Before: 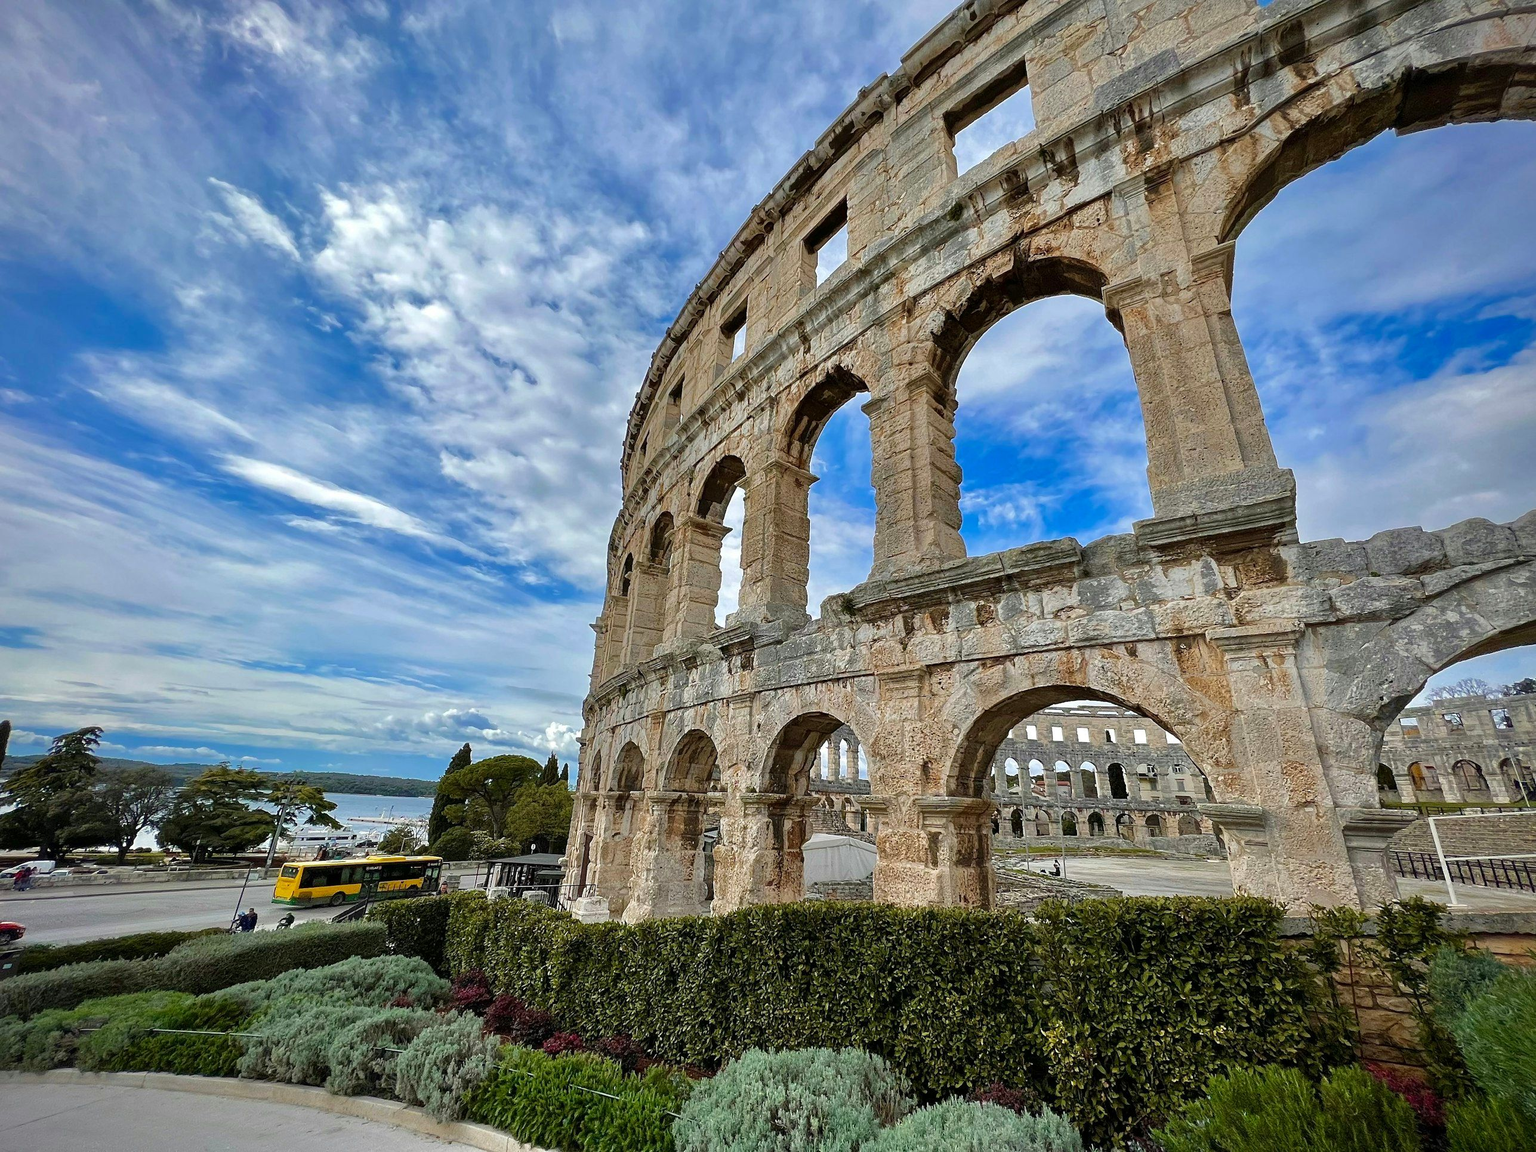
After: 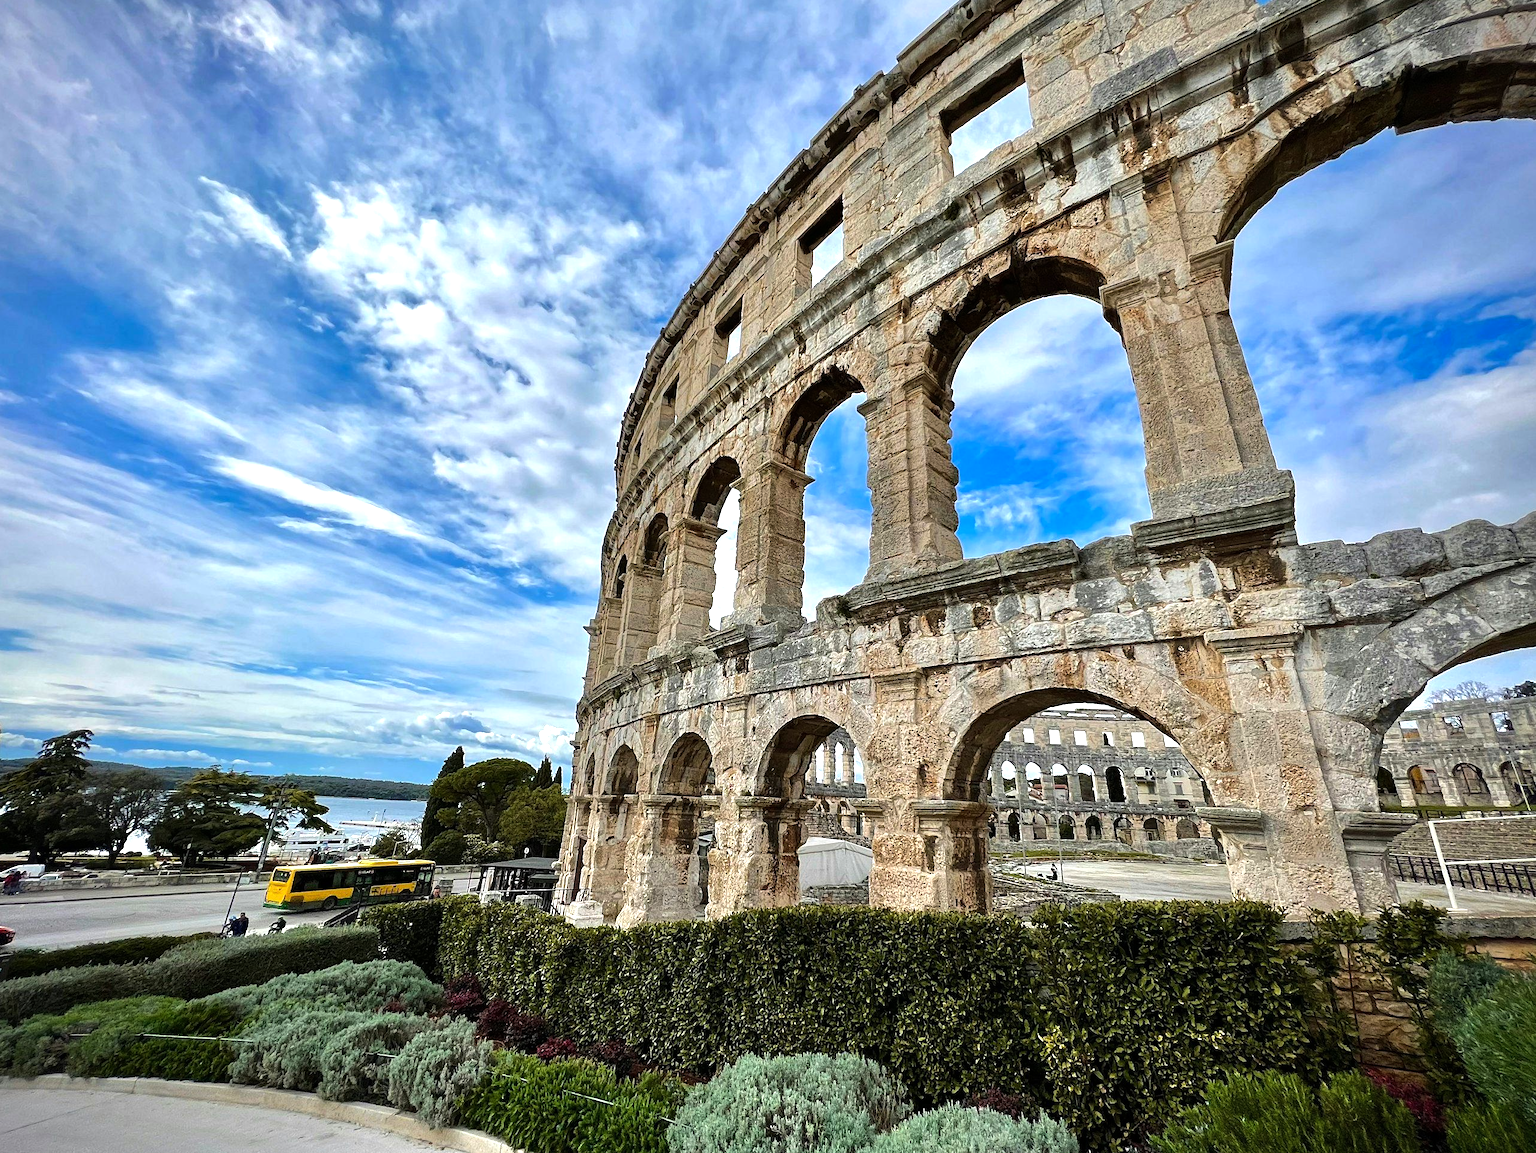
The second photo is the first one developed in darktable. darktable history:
tone equalizer: -8 EV -0.714 EV, -7 EV -0.673 EV, -6 EV -0.616 EV, -5 EV -0.394 EV, -3 EV 0.378 EV, -2 EV 0.6 EV, -1 EV 0.694 EV, +0 EV 0.745 EV, edges refinement/feathering 500, mask exposure compensation -1.57 EV, preserve details no
shadows and highlights: shadows 20.04, highlights -20.35, soften with gaussian
crop and rotate: left 0.714%, top 0.211%, bottom 0.313%
